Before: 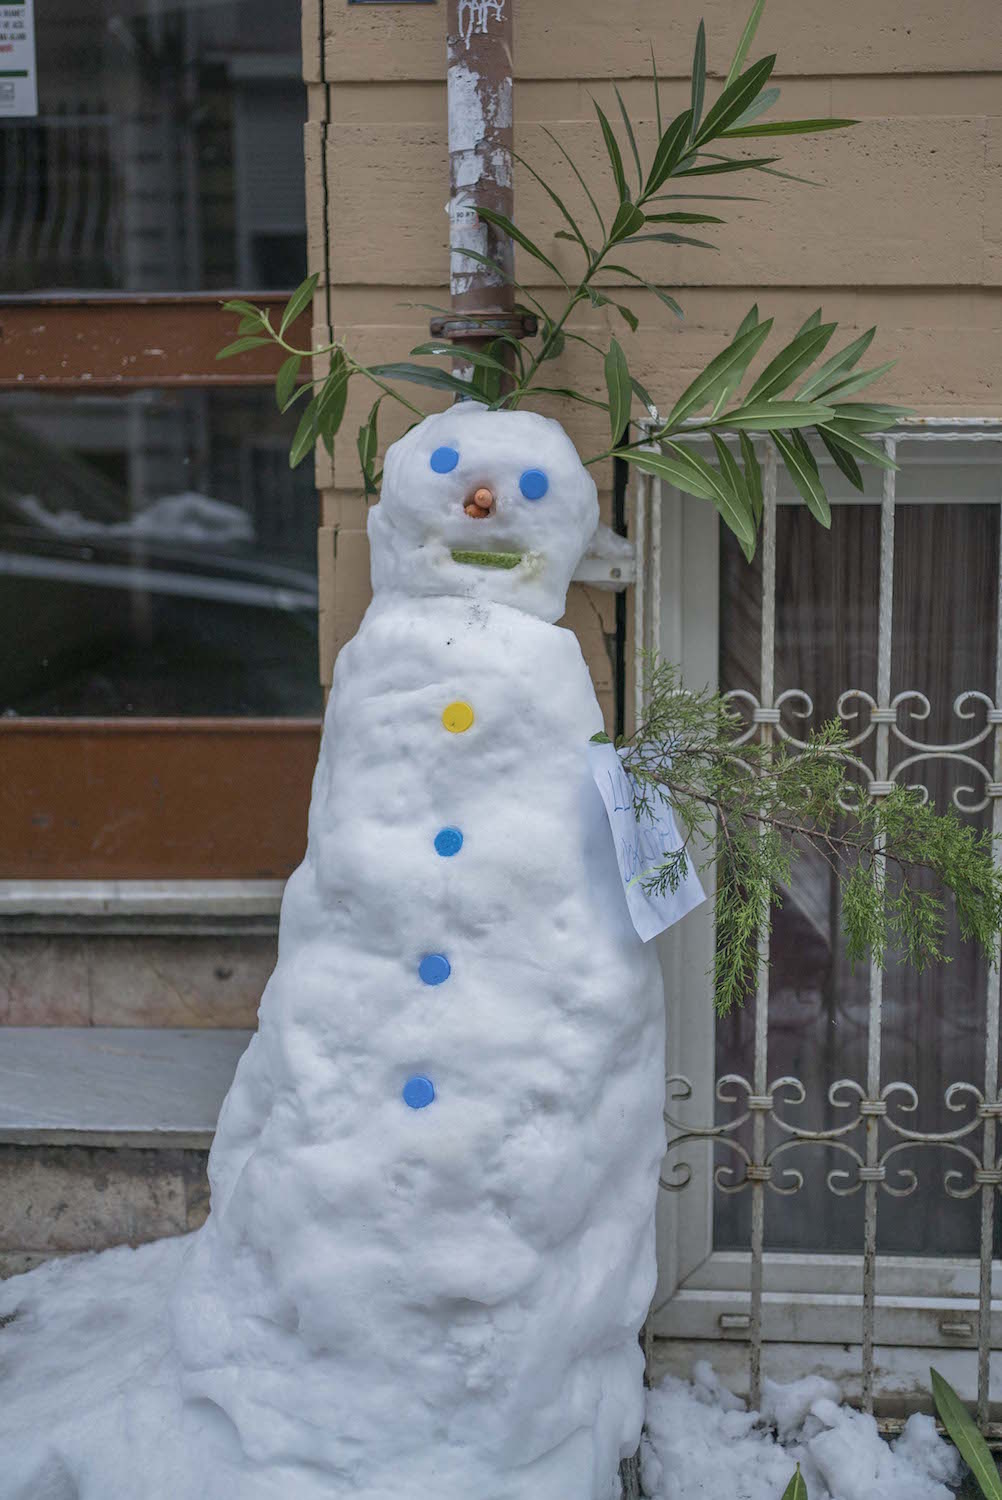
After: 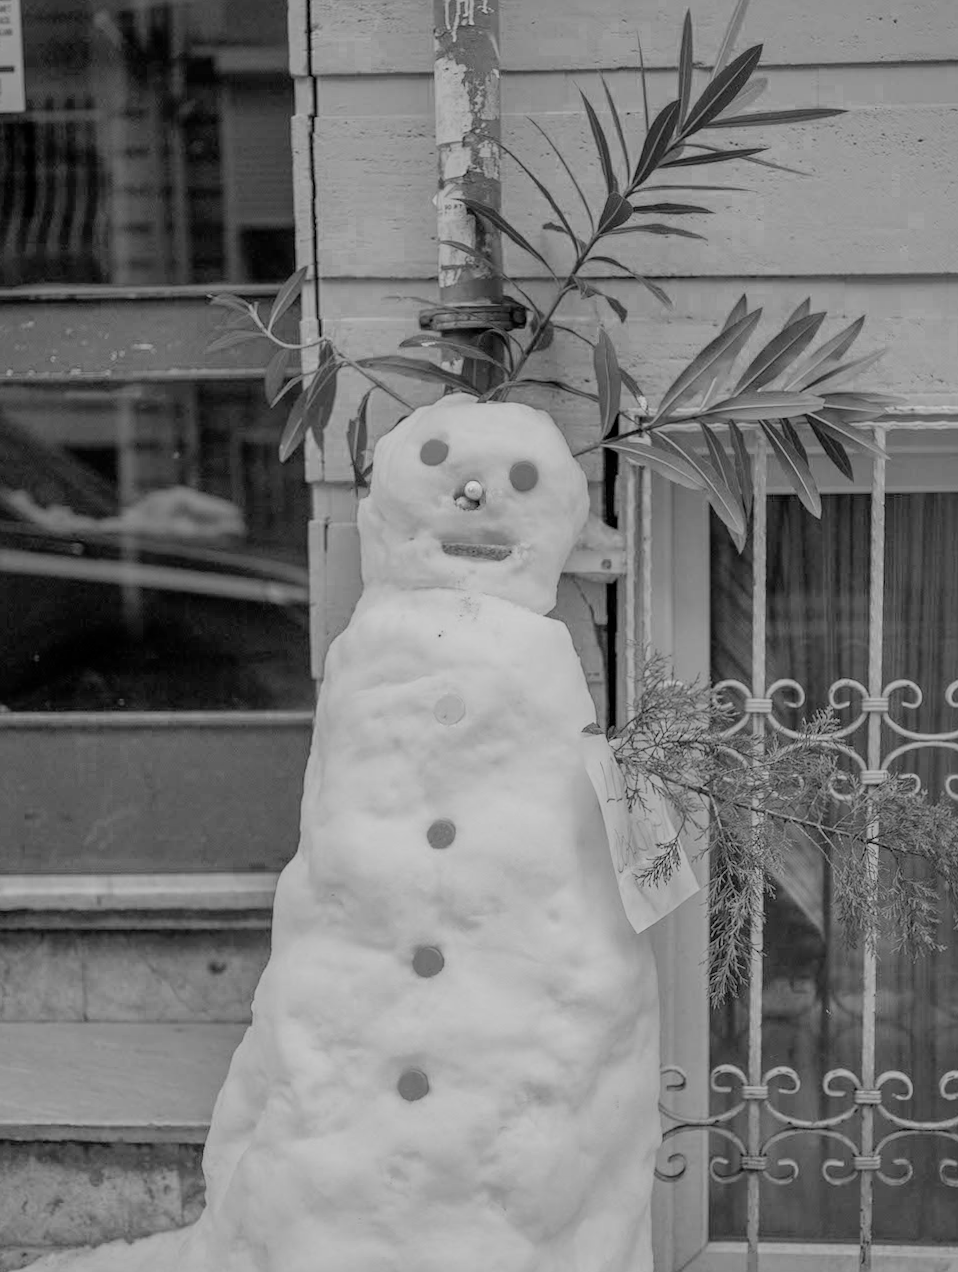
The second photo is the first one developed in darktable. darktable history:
exposure: black level correction 0, exposure 0.499 EV, compensate exposure bias true, compensate highlight preservation false
filmic rgb: middle gray luminance 30%, black relative exposure -8.96 EV, white relative exposure 6.99 EV, target black luminance 0%, hardness 2.93, latitude 2.27%, contrast 0.961, highlights saturation mix 5.26%, shadows ↔ highlights balance 12.05%, color science v6 (2022)
shadows and highlights: shadows 43.02, highlights 8.2, highlights color adjustment 0.425%
crop and rotate: angle 0.434°, left 0.274%, right 2.987%, bottom 14.23%
color zones: curves: ch0 [(0.004, 0.588) (0.116, 0.636) (0.259, 0.476) (0.423, 0.464) (0.75, 0.5)]; ch1 [(0, 0) (0.143, 0) (0.286, 0) (0.429, 0) (0.571, 0) (0.714, 0) (0.857, 0)]
